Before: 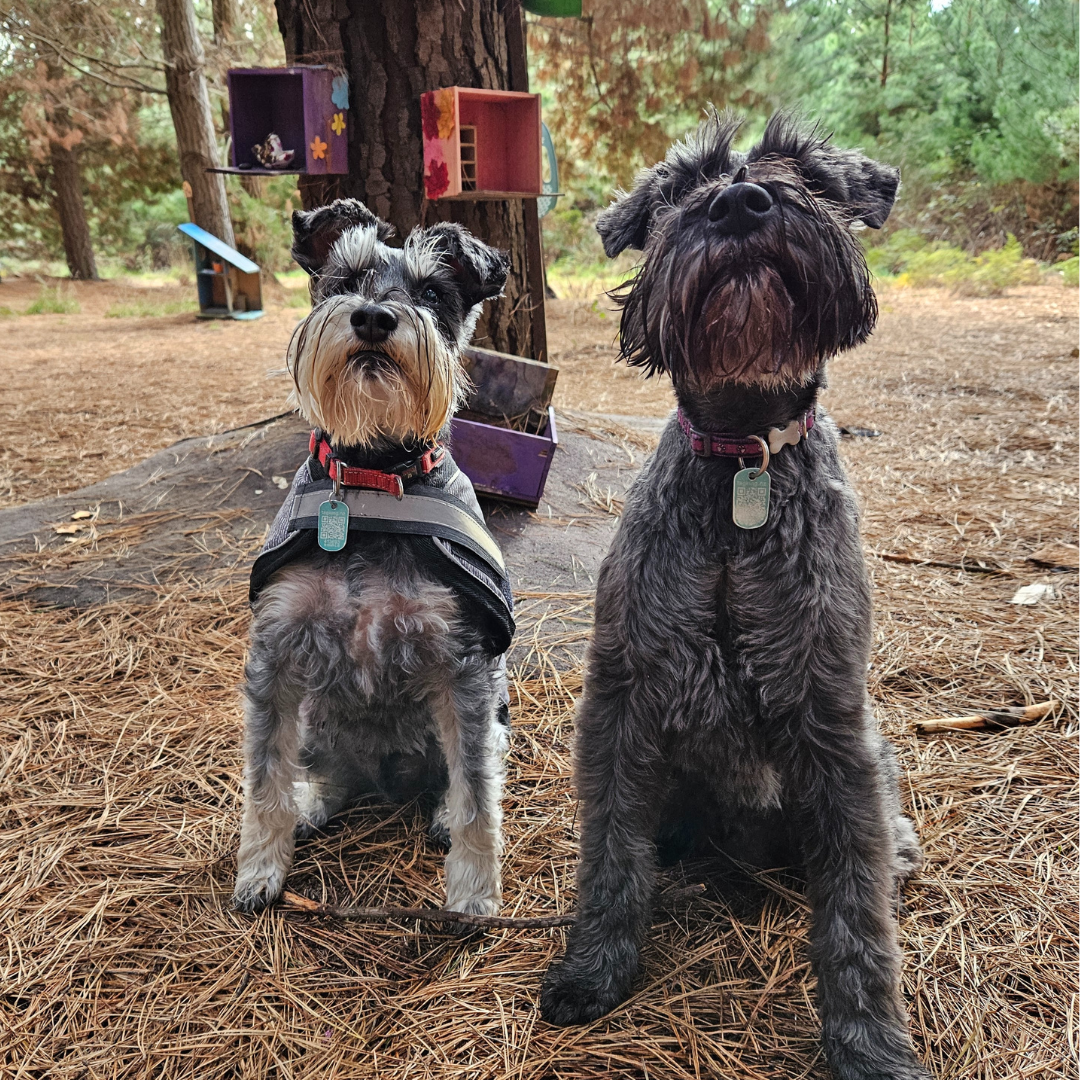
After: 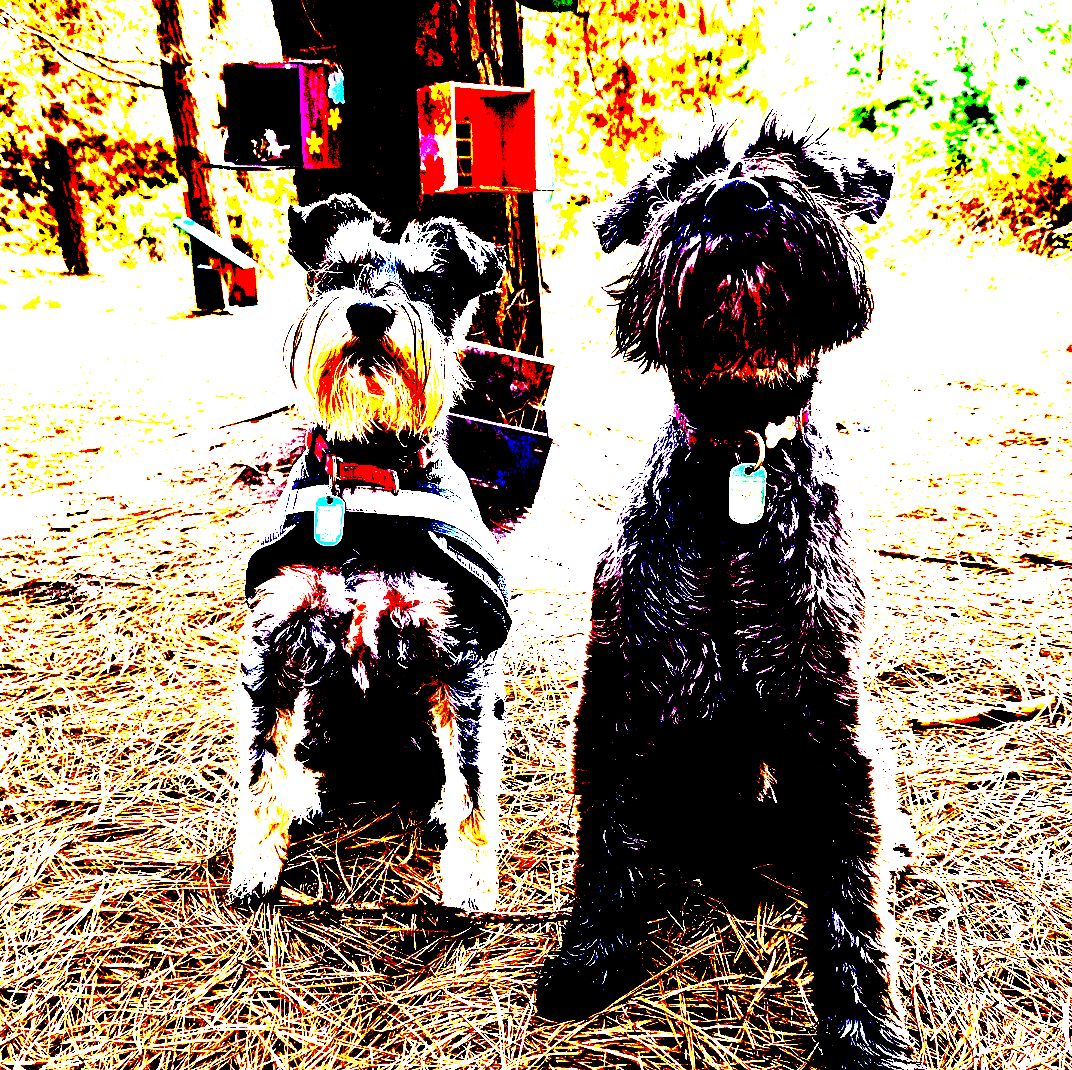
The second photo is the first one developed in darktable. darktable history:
exposure: black level correction 0.1, exposure 3 EV, compensate highlight preservation false
grain: on, module defaults
crop: left 0.434%, top 0.485%, right 0.244%, bottom 0.386%
